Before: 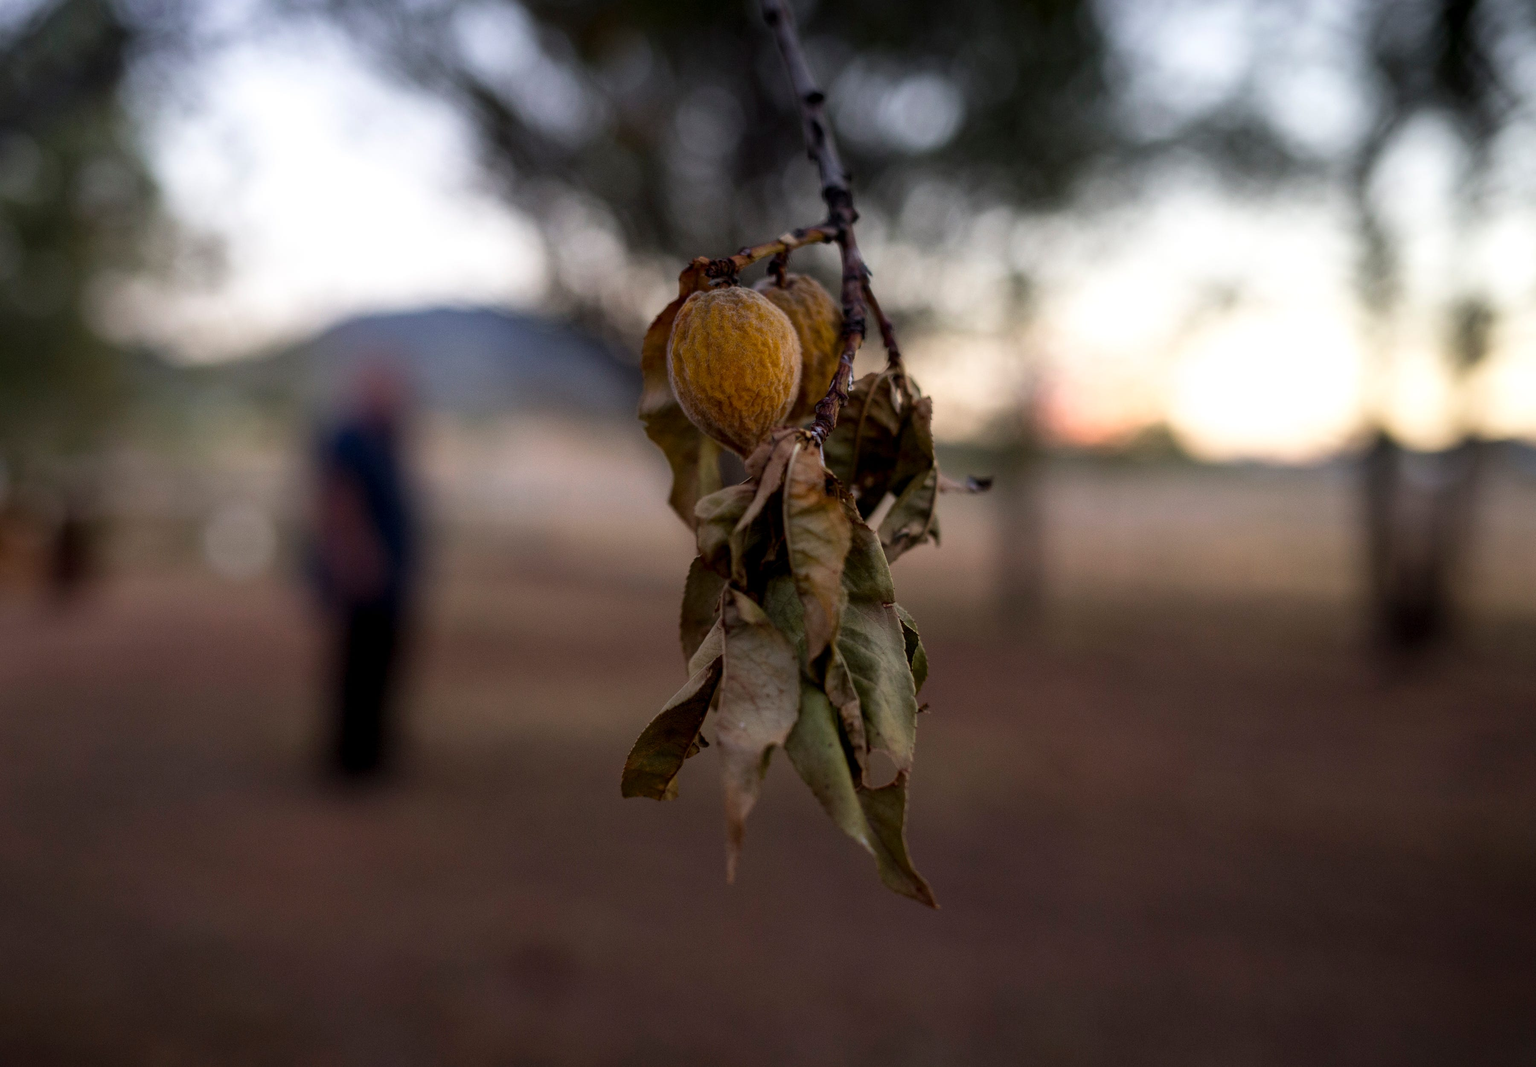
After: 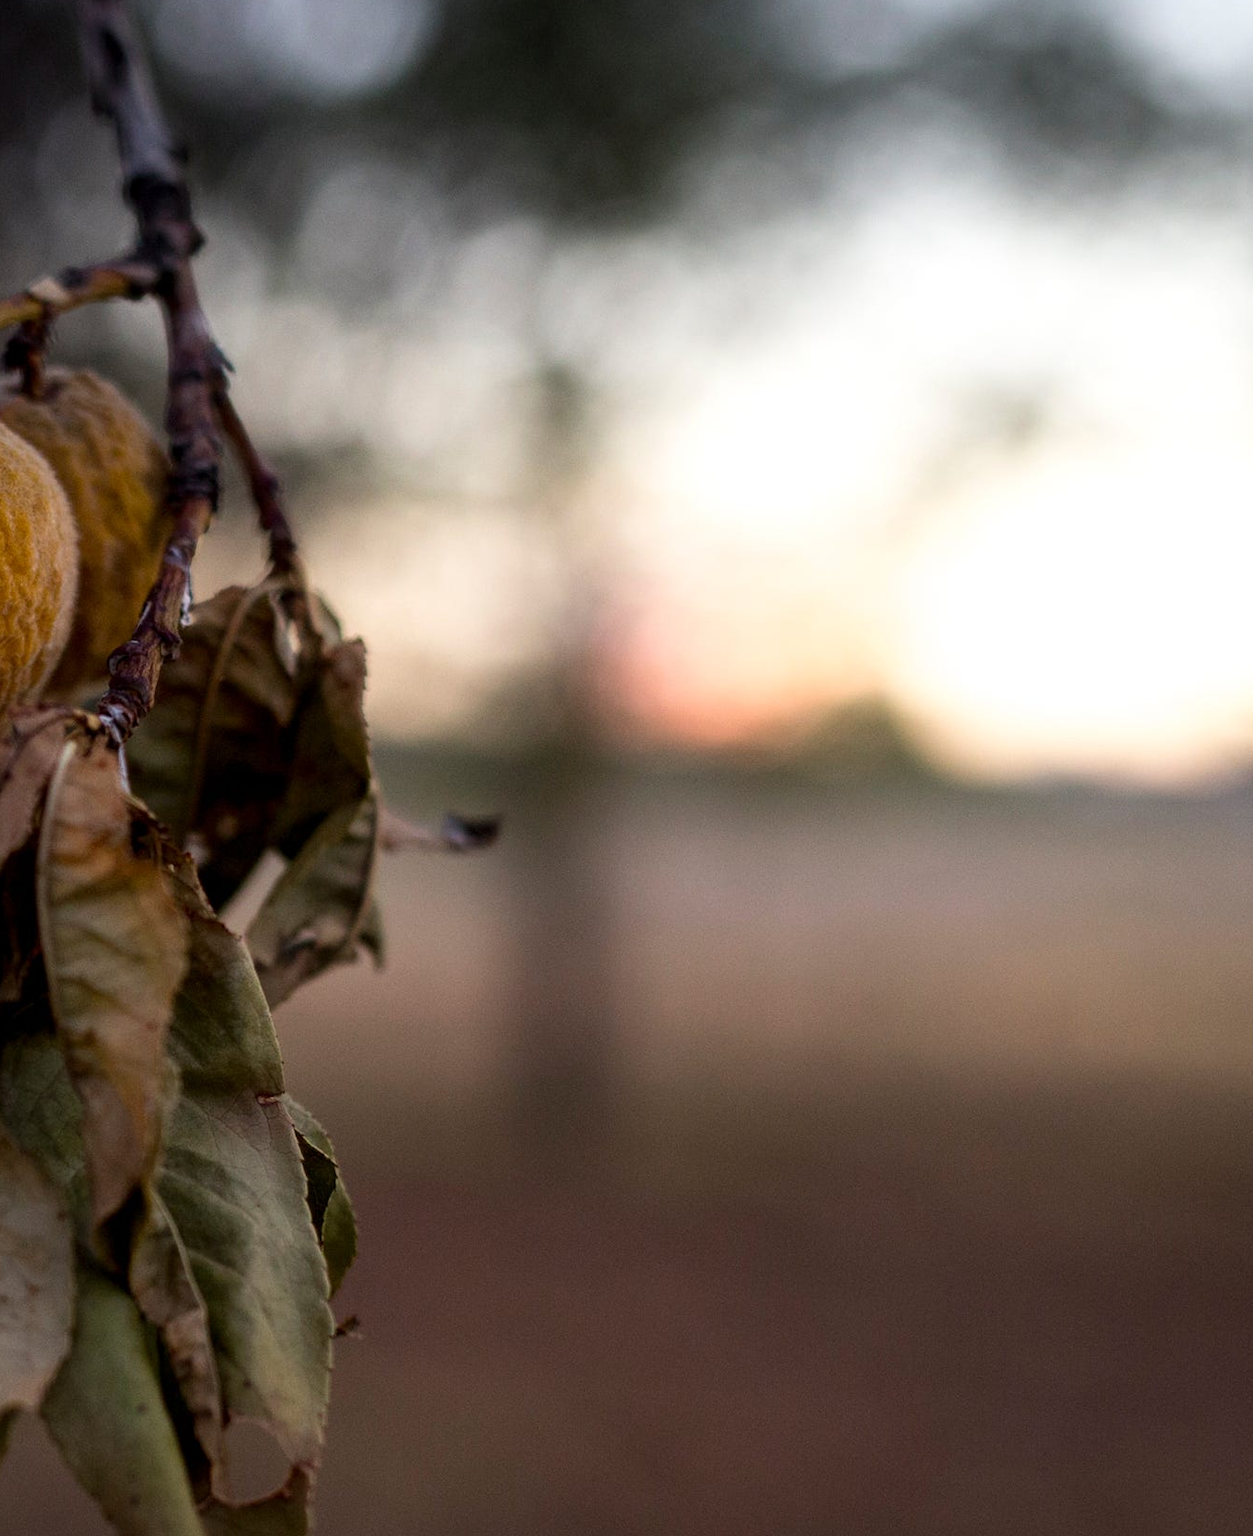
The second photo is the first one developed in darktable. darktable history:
crop and rotate: left 49.91%, top 10.111%, right 13.164%, bottom 24.726%
